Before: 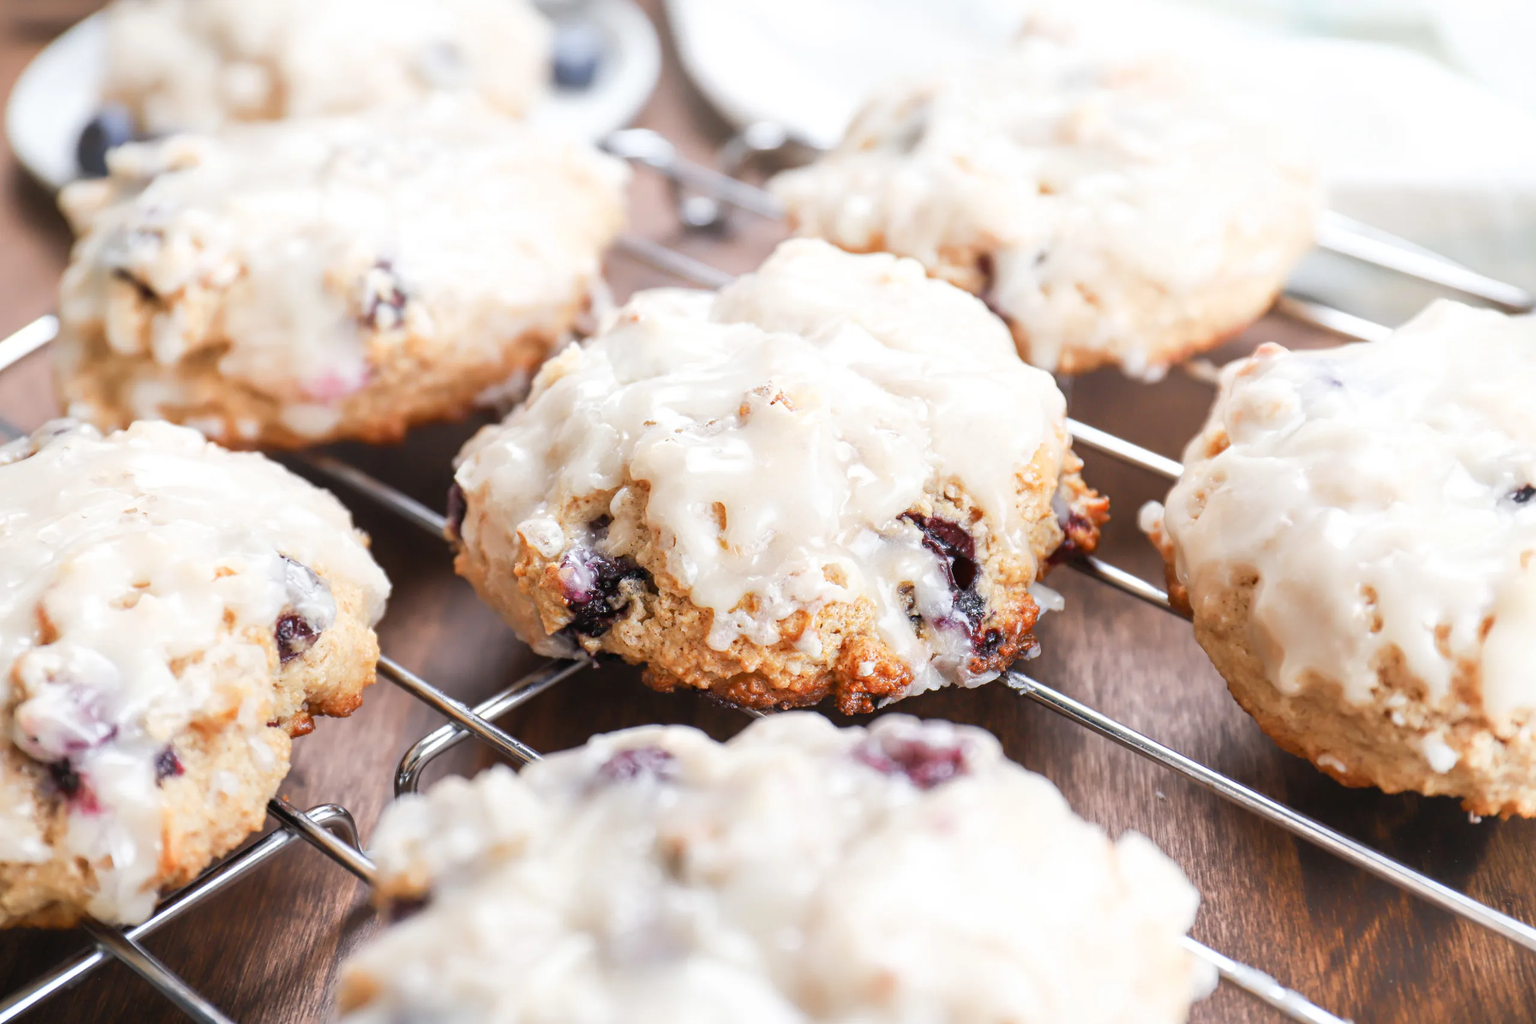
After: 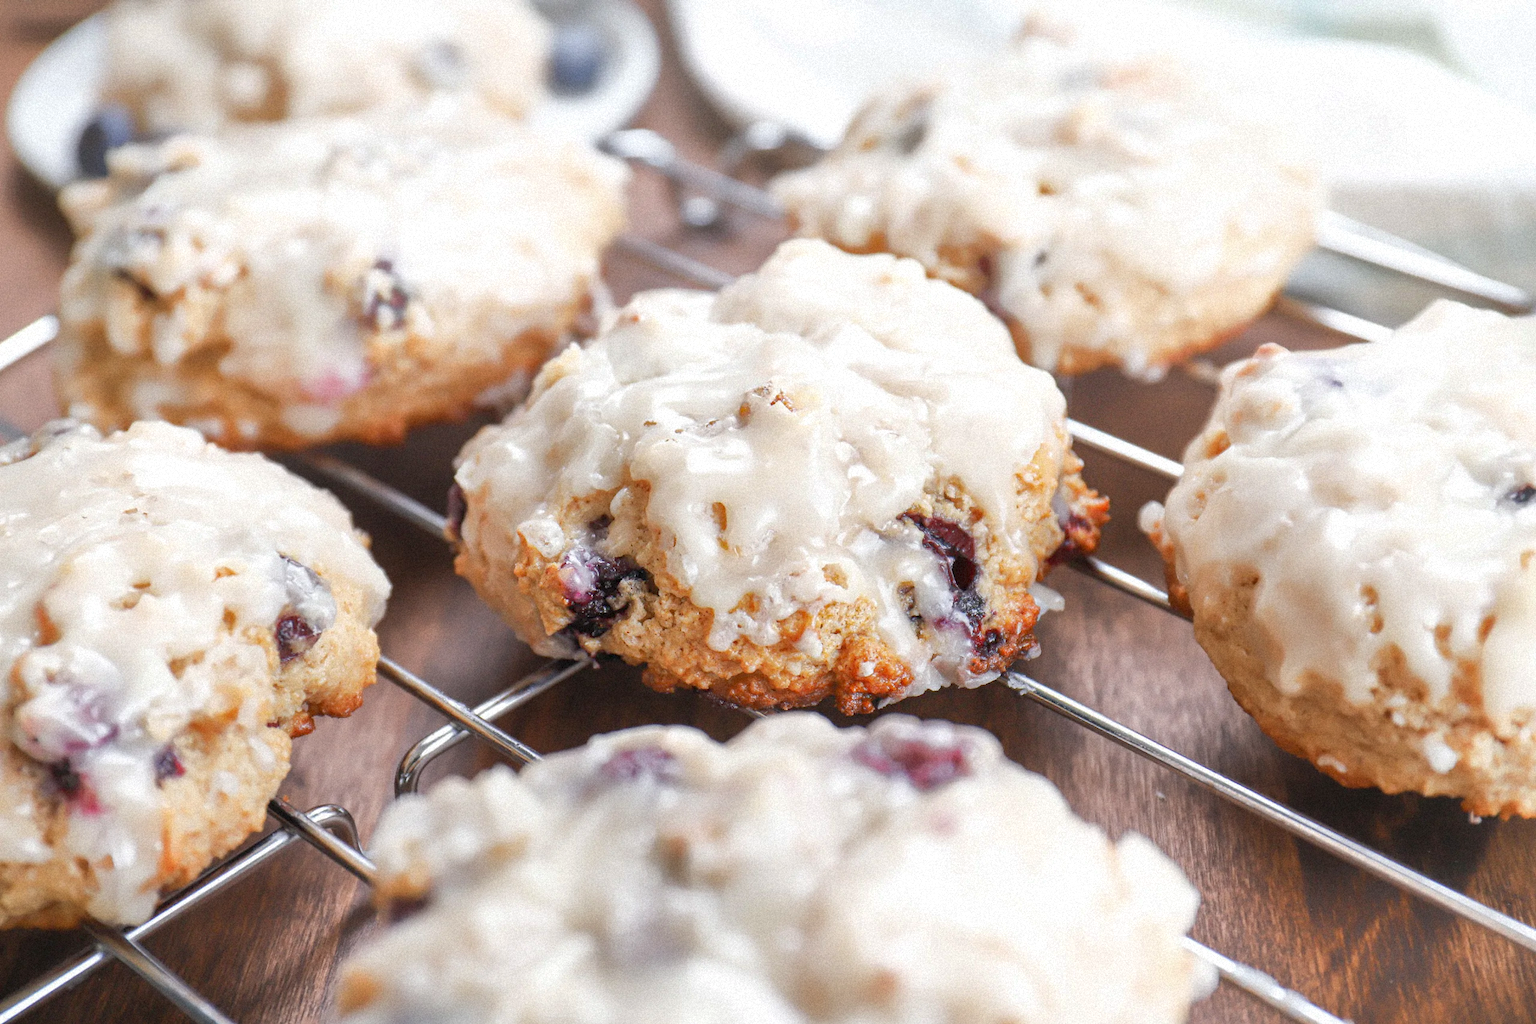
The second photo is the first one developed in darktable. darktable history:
shadows and highlights: on, module defaults
grain: mid-tones bias 0%
